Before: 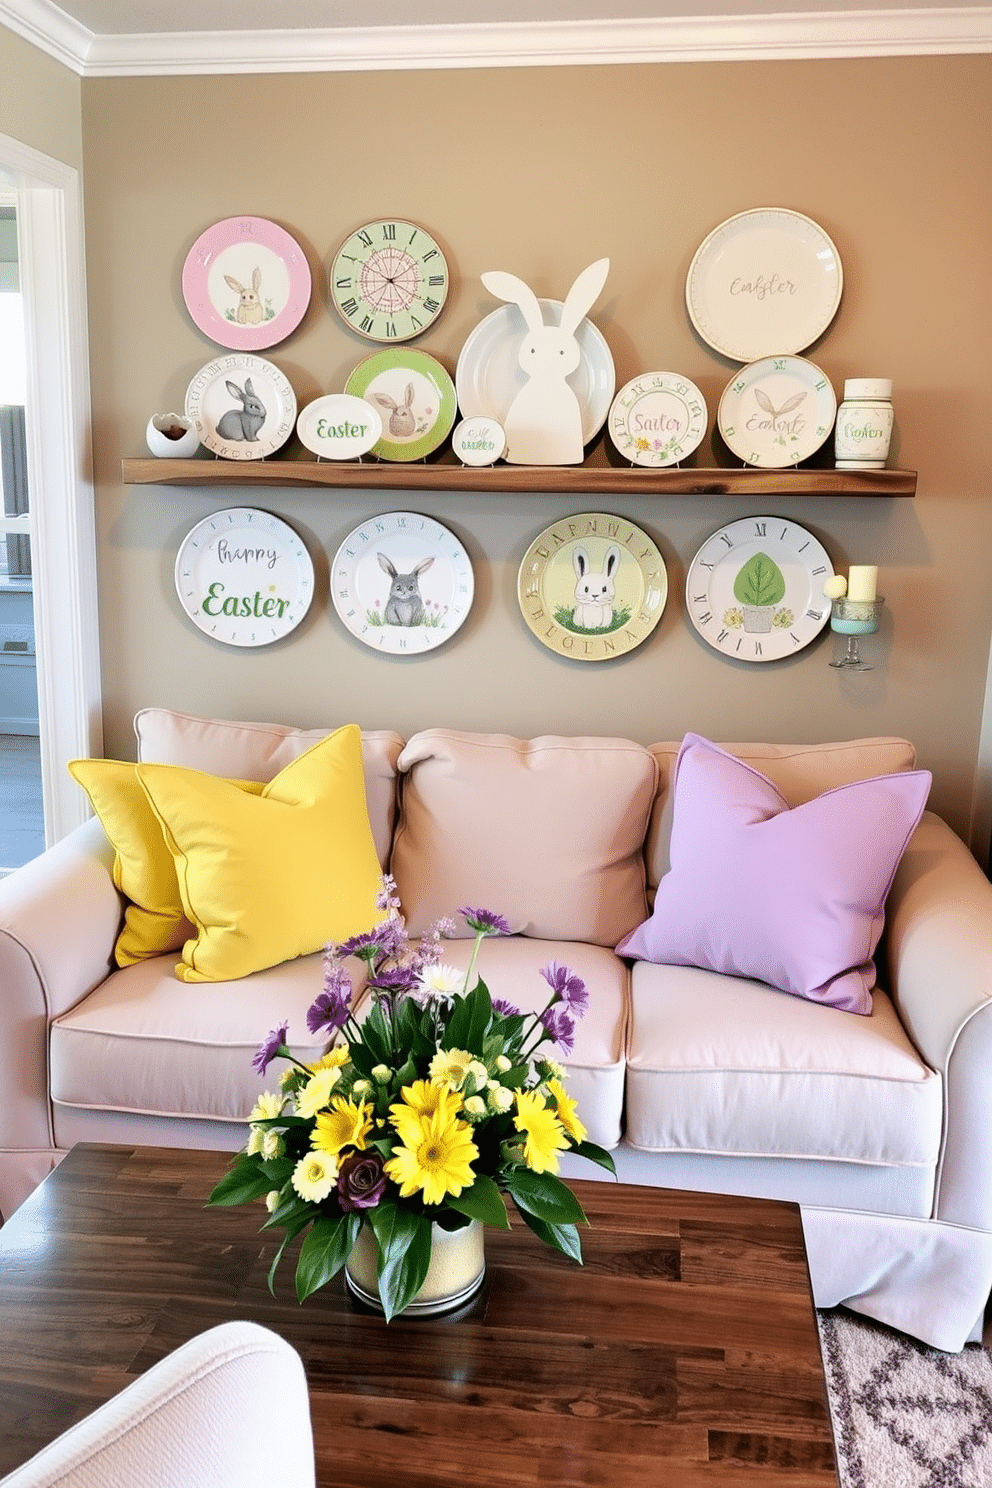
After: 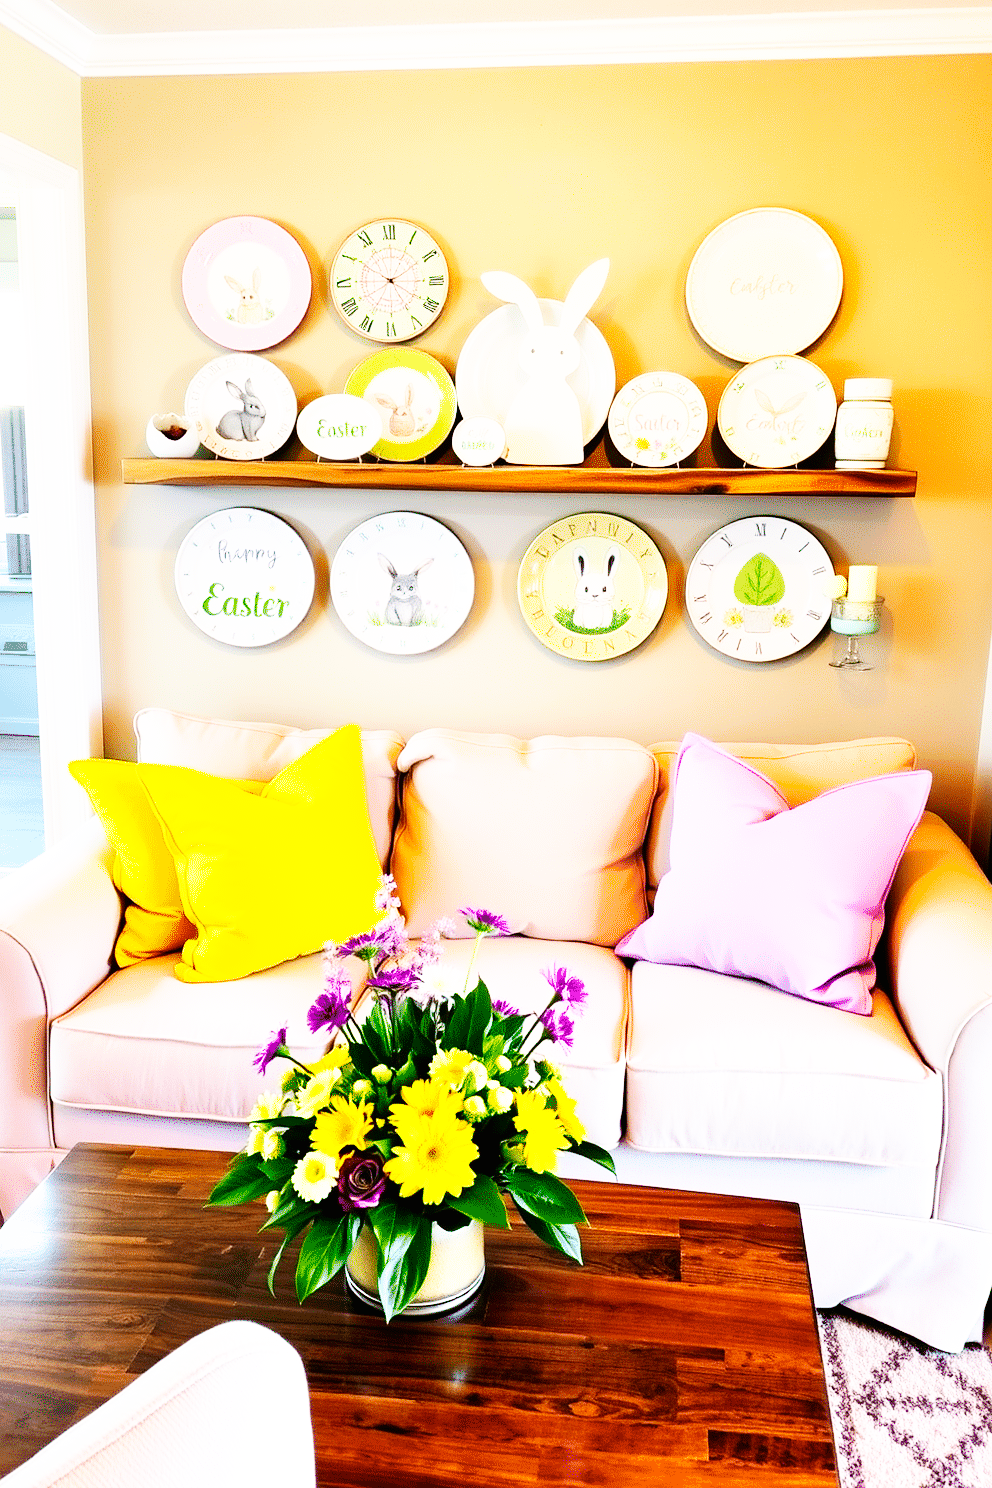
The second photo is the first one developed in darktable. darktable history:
base curve: curves: ch0 [(0, 0) (0.007, 0.004) (0.027, 0.03) (0.046, 0.07) (0.207, 0.54) (0.442, 0.872) (0.673, 0.972) (1, 1)], preserve colors none
color balance rgb: highlights gain › luminance 7.078%, highlights gain › chroma 0.935%, highlights gain › hue 49.74°, linear chroma grading › global chroma 9.05%, perceptual saturation grading › global saturation 36.513%, global vibrance 20%
